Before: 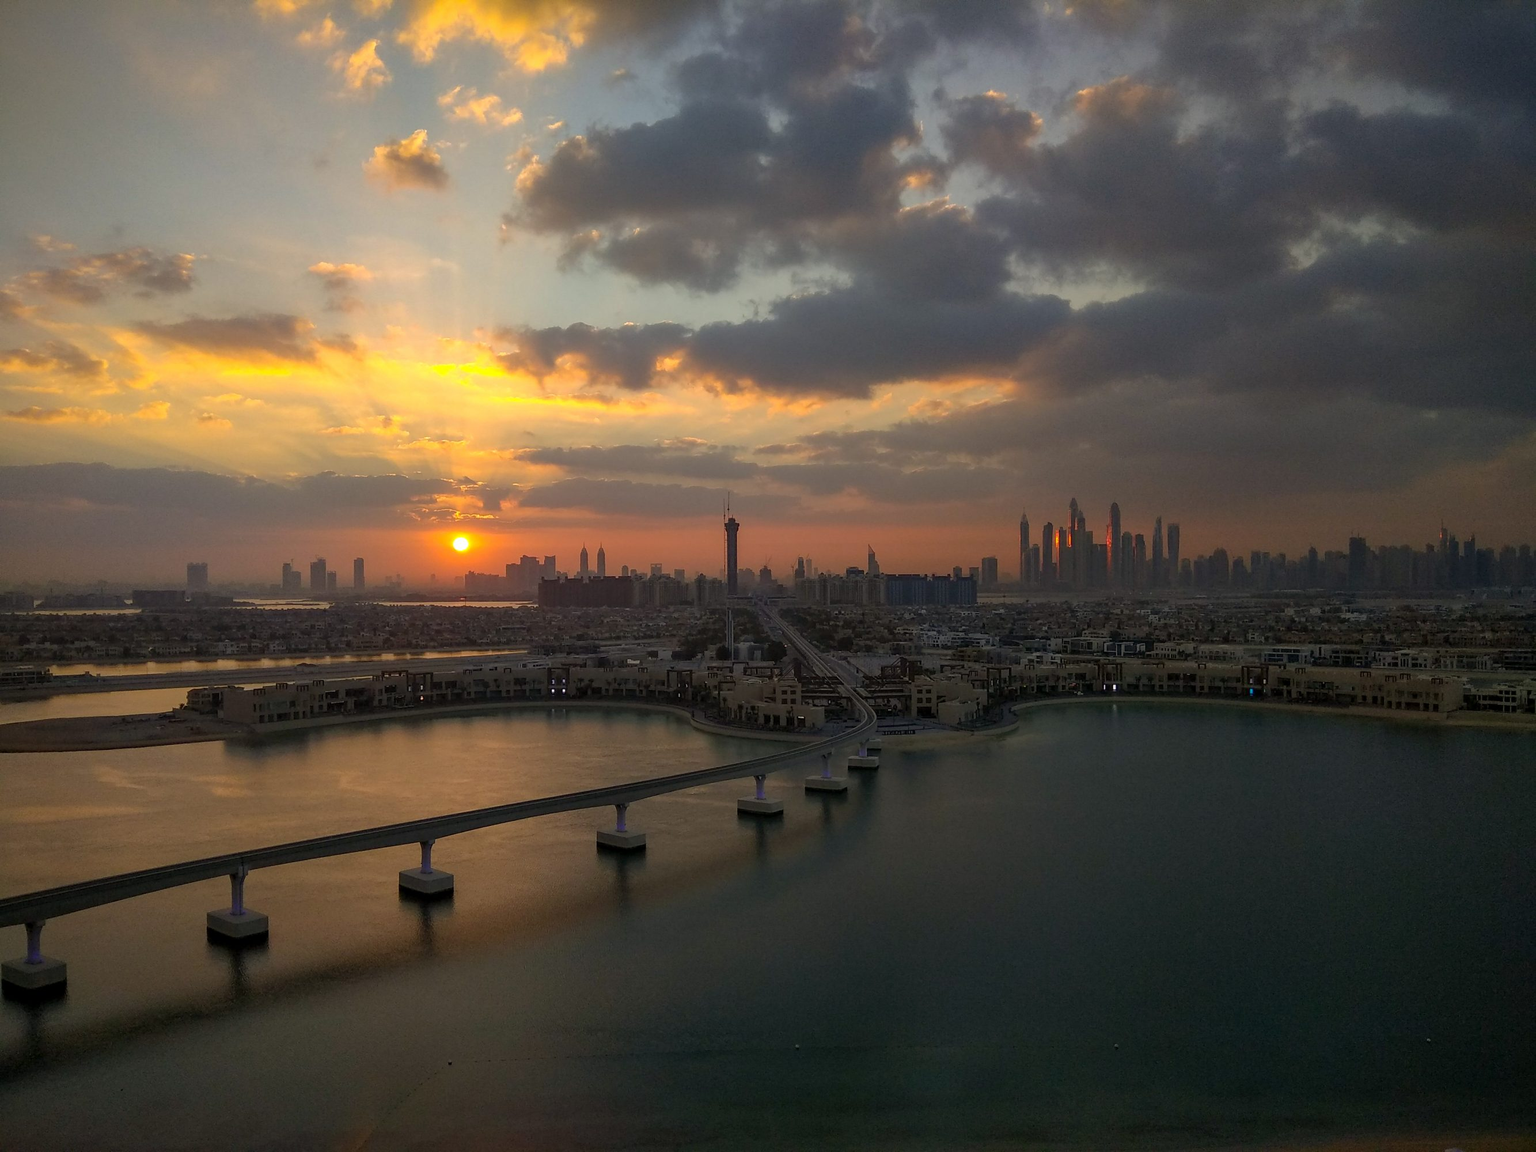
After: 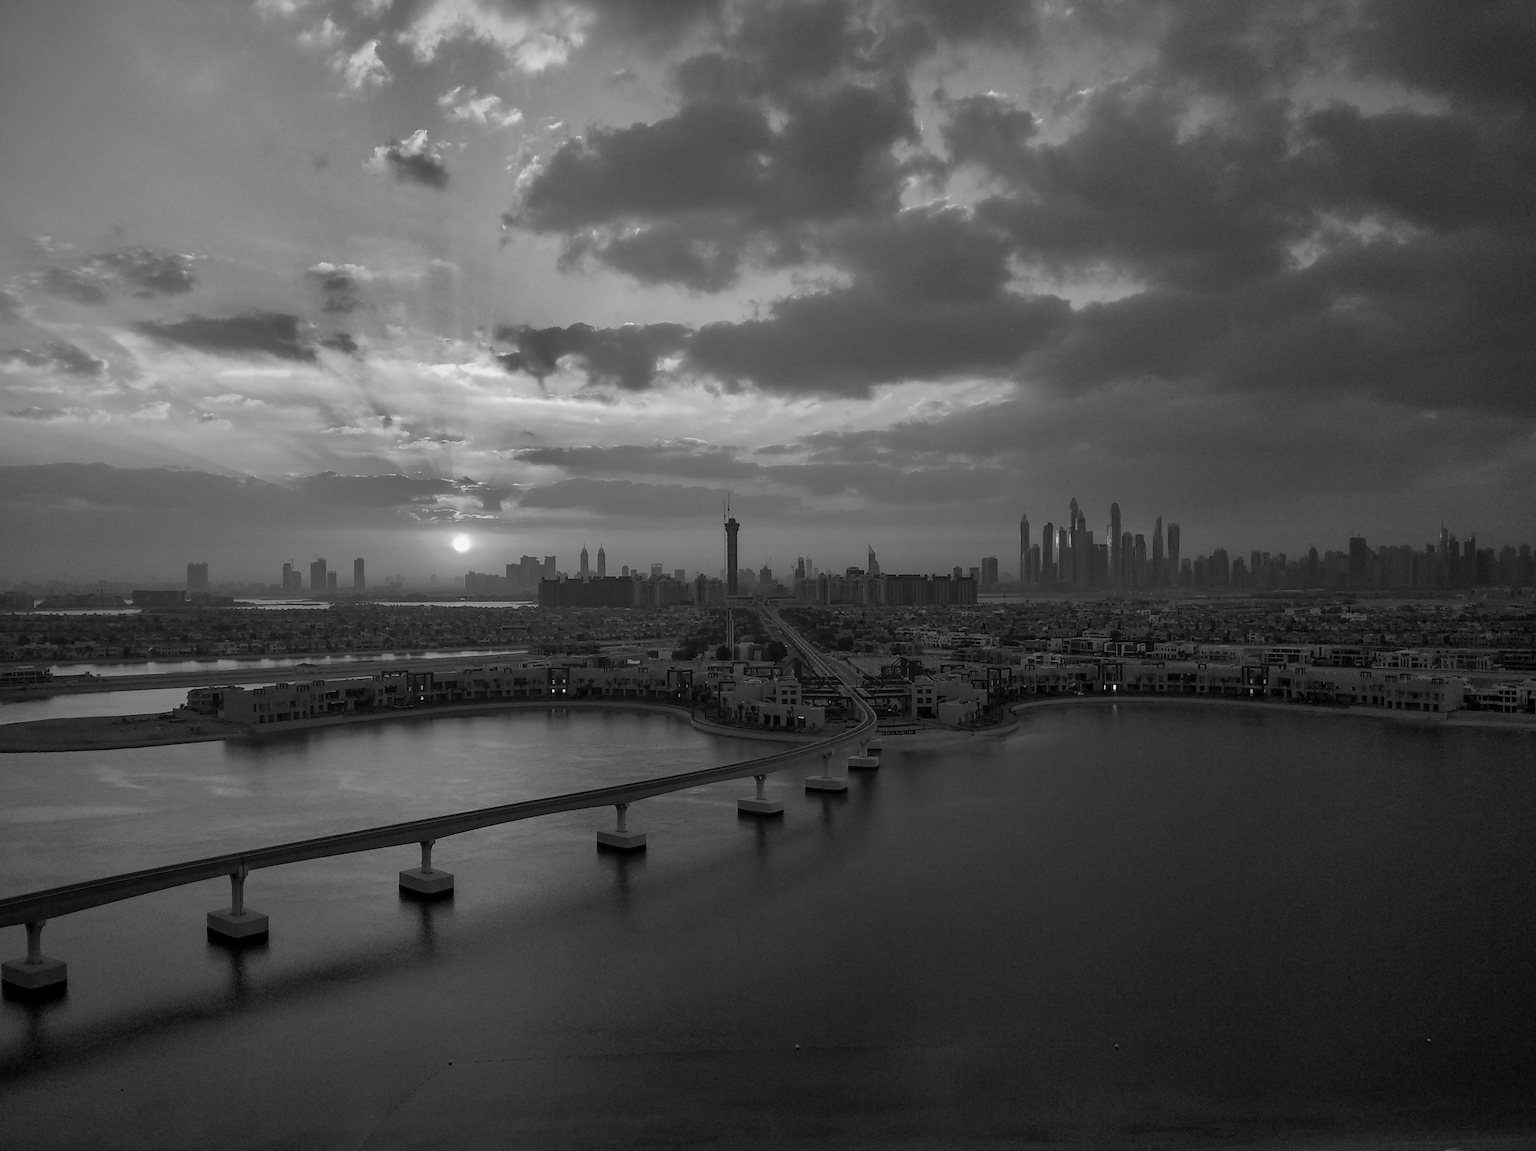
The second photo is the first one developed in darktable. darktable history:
monochrome: on, module defaults
shadows and highlights: shadows 20.91, highlights -82.73, soften with gaussian
